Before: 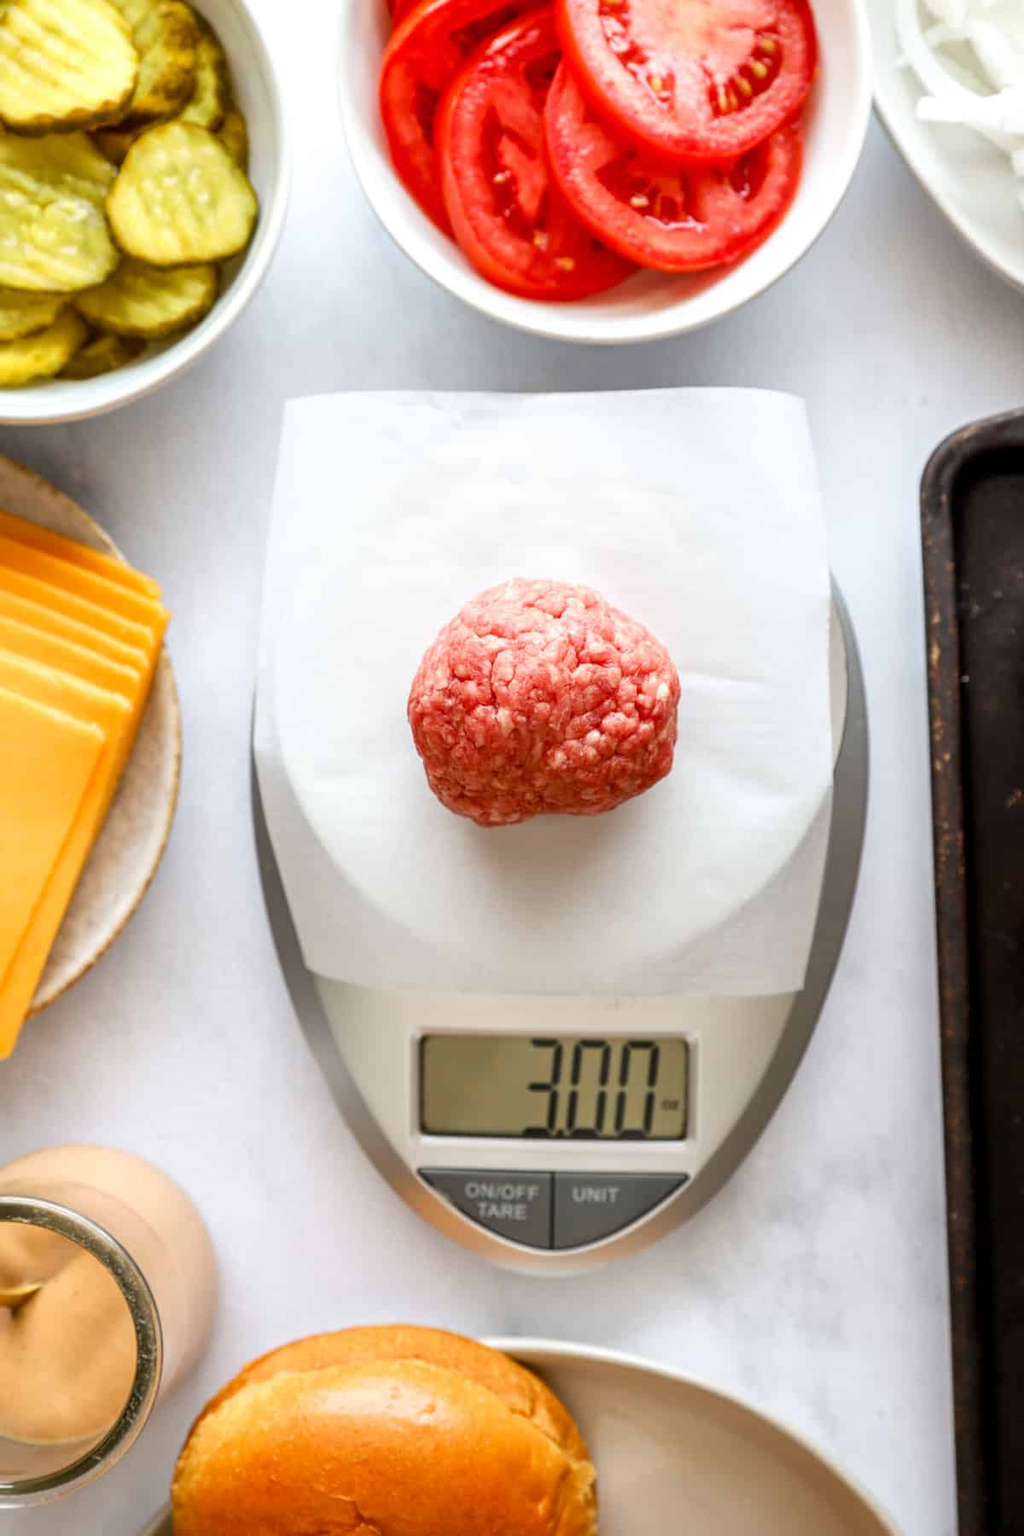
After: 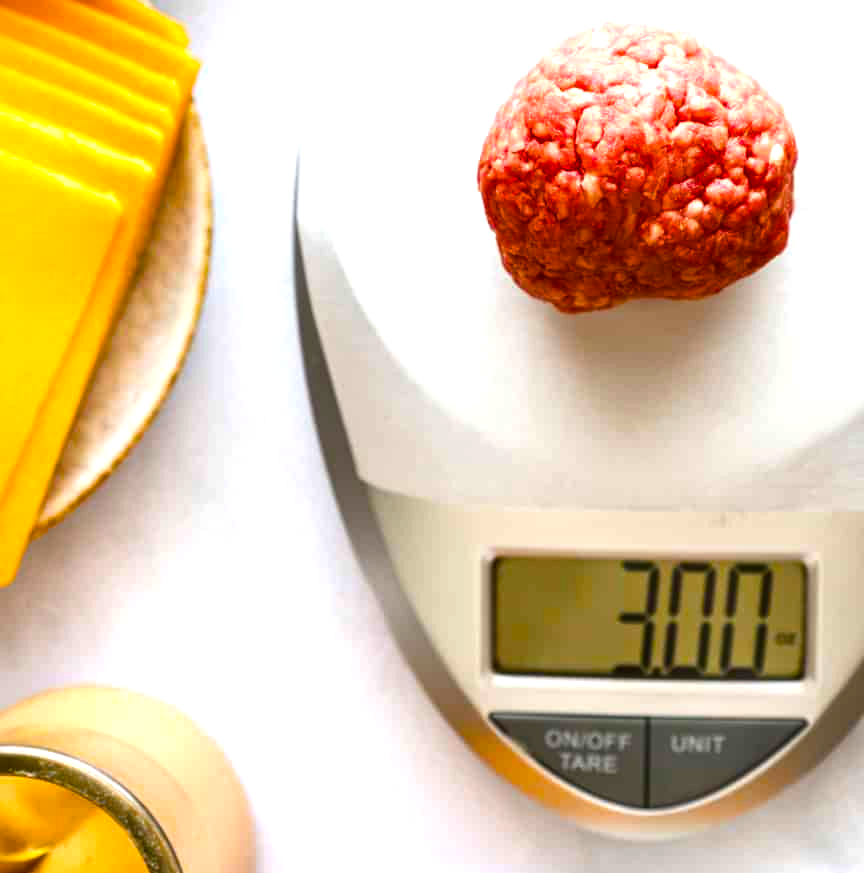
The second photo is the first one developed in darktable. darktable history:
color balance rgb: linear chroma grading › global chroma 9%, perceptual saturation grading › global saturation 36%, perceptual saturation grading › shadows 35%, perceptual brilliance grading › global brilliance 15%, perceptual brilliance grading › shadows -35%, global vibrance 15%
crop: top 36.498%, right 27.964%, bottom 14.995%
